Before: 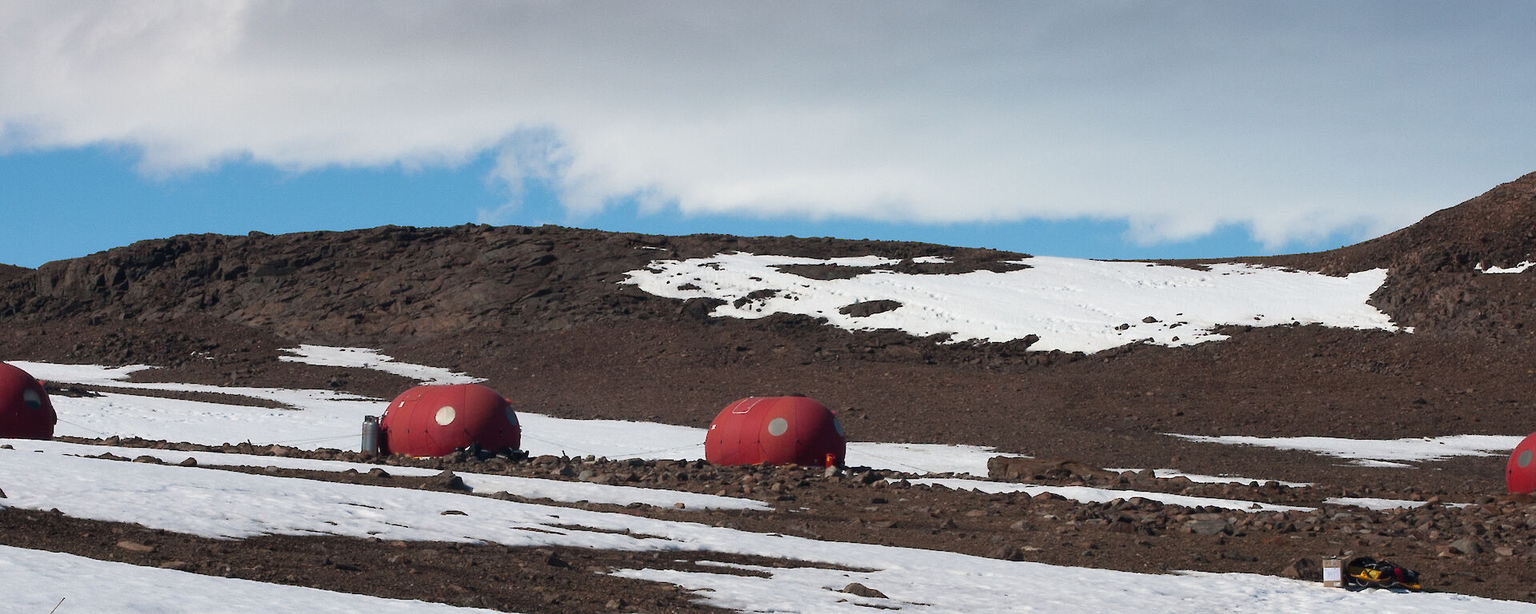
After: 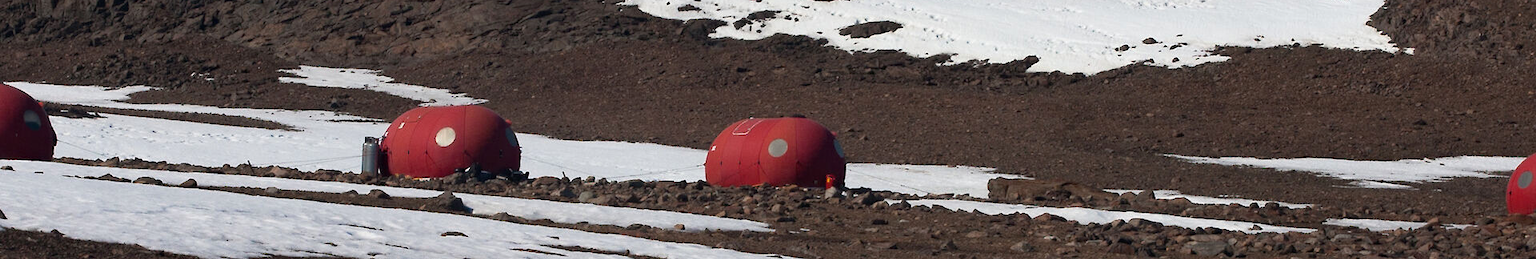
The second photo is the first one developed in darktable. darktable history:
haze removal: compatibility mode true, adaptive false
crop: top 45.547%, bottom 12.172%
